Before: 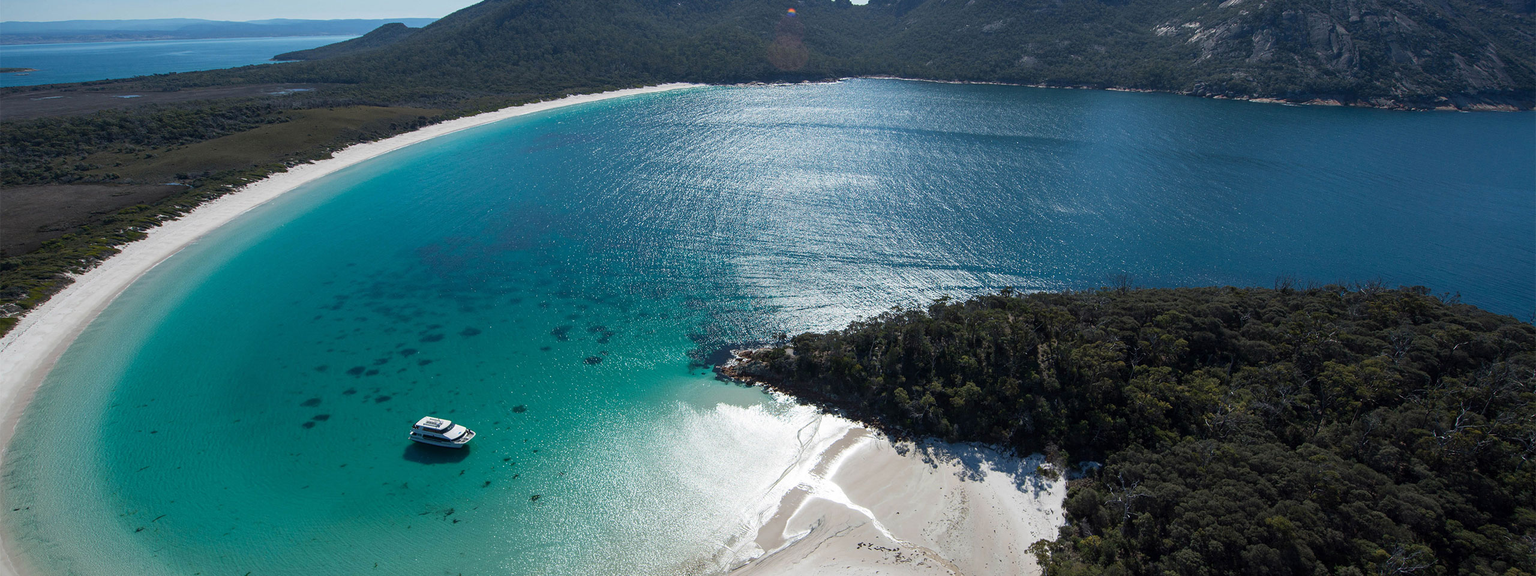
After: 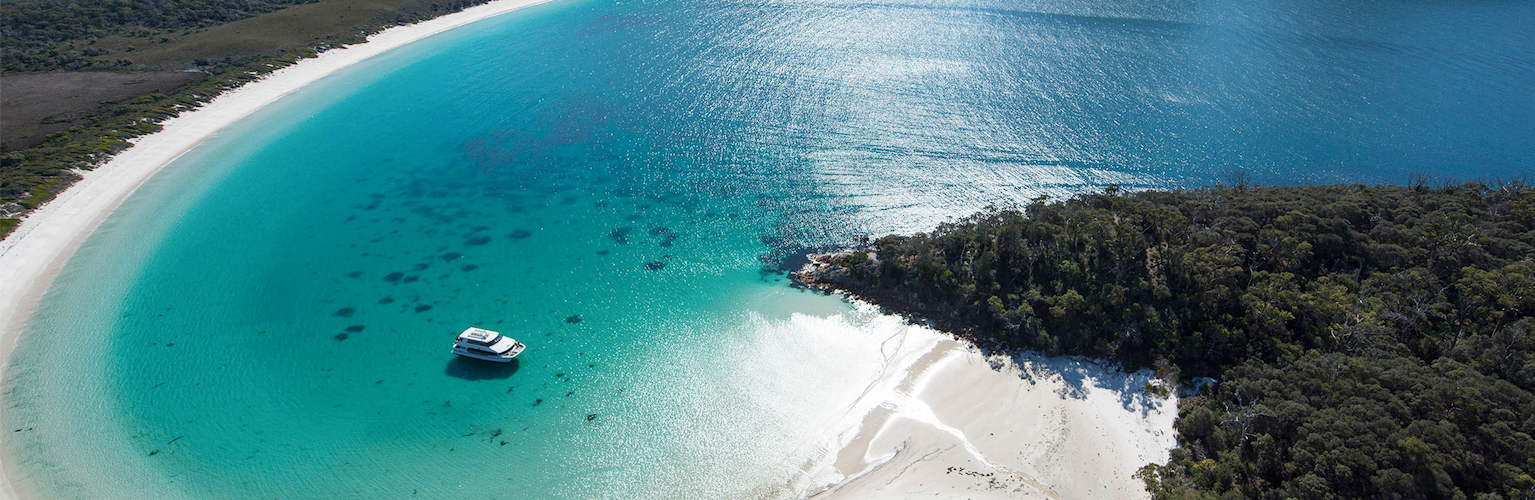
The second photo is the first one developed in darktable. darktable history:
base curve: curves: ch0 [(0, 0) (0.204, 0.334) (0.55, 0.733) (1, 1)], preserve colors none
crop: top 20.916%, right 9.437%, bottom 0.316%
